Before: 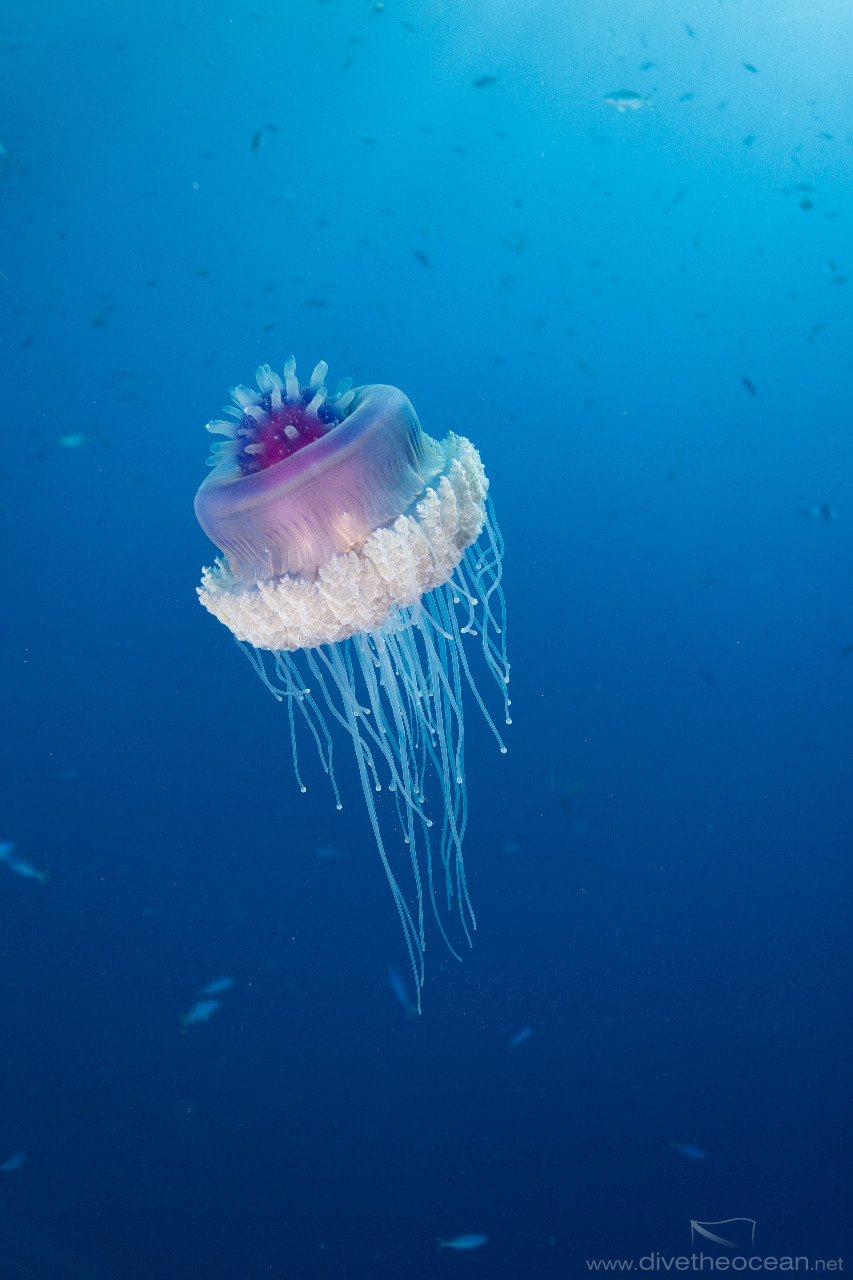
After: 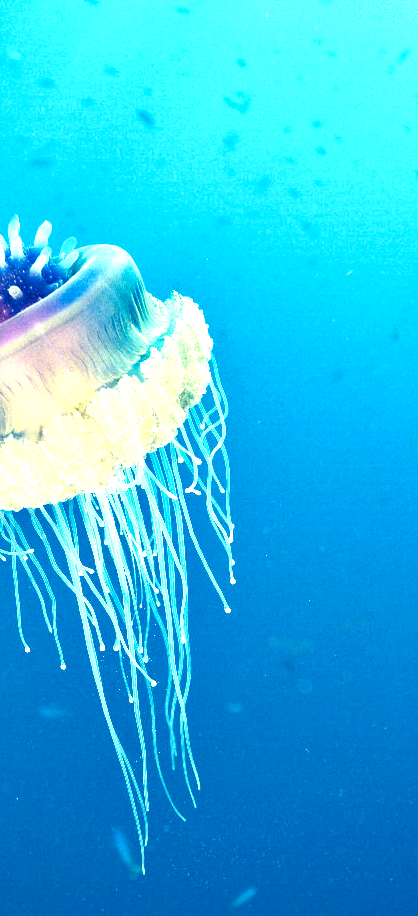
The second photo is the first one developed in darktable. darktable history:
tone equalizer: -8 EV -0.424 EV, -7 EV -0.392 EV, -6 EV -0.345 EV, -5 EV -0.244 EV, -3 EV 0.246 EV, -2 EV 0.323 EV, -1 EV 0.364 EV, +0 EV 0.431 EV
contrast equalizer: octaves 7, y [[0.609, 0.611, 0.615, 0.613, 0.607, 0.603], [0.504, 0.498, 0.496, 0.499, 0.506, 0.516], [0 ×6], [0 ×6], [0 ×6]]
crop: left 32.43%, top 10.94%, right 18.452%, bottom 17.442%
color correction: highlights a* -15.88, highlights b* 39.62, shadows a* -39.73, shadows b* -25.62
exposure: black level correction 0, exposure 1.199 EV, compensate exposure bias true, compensate highlight preservation false
